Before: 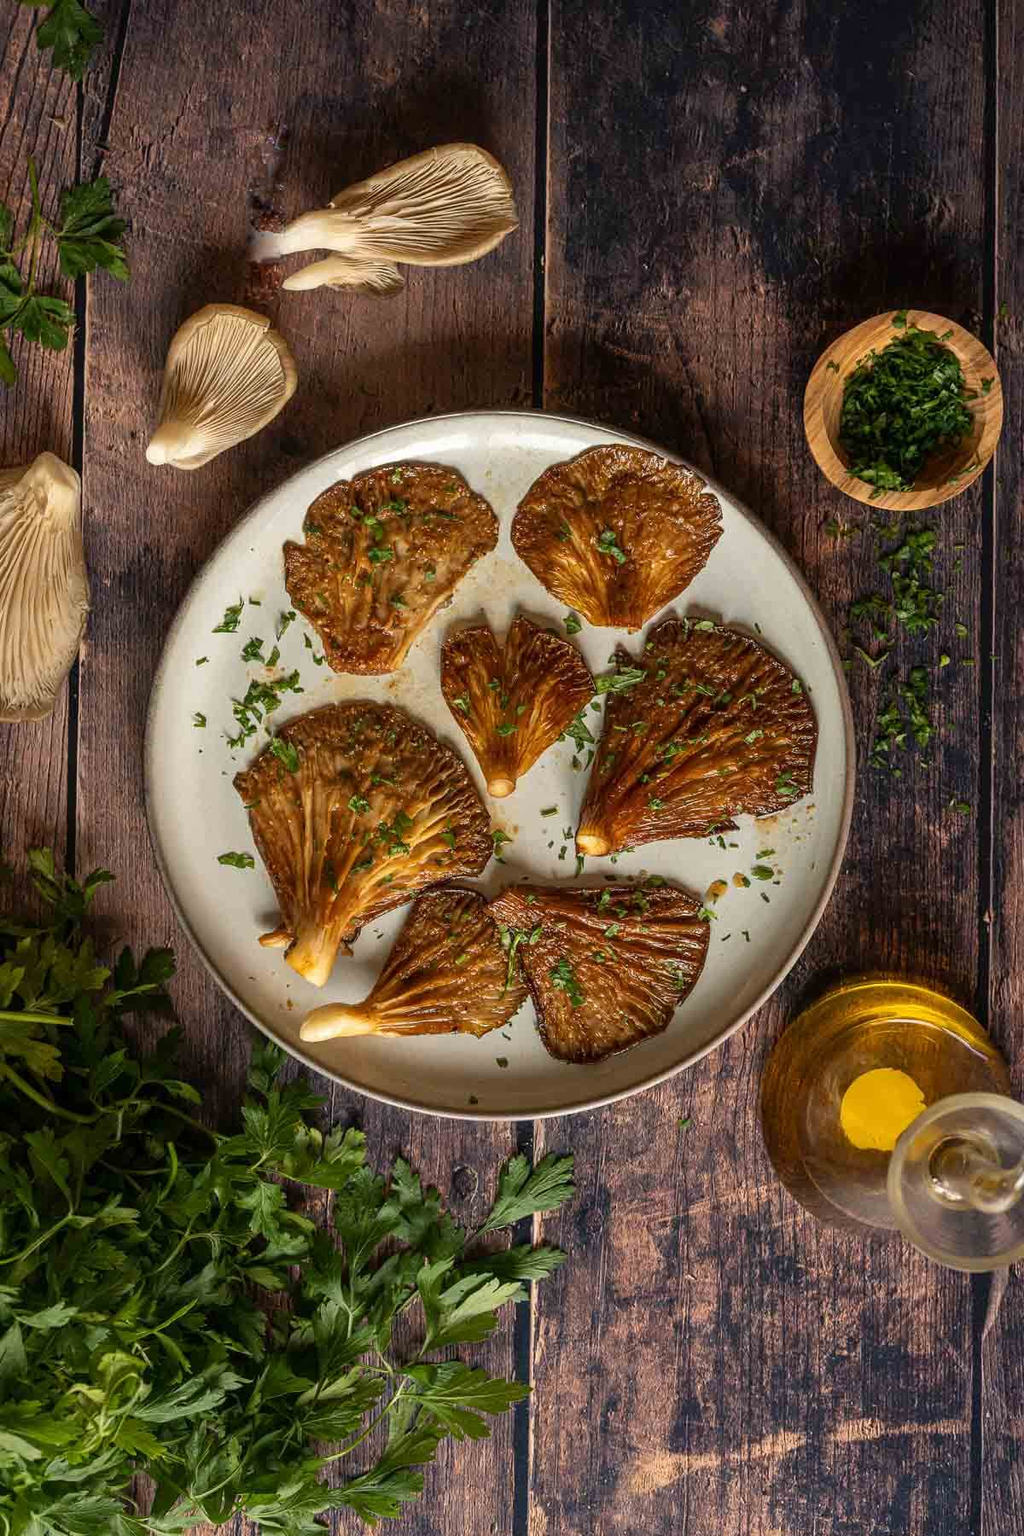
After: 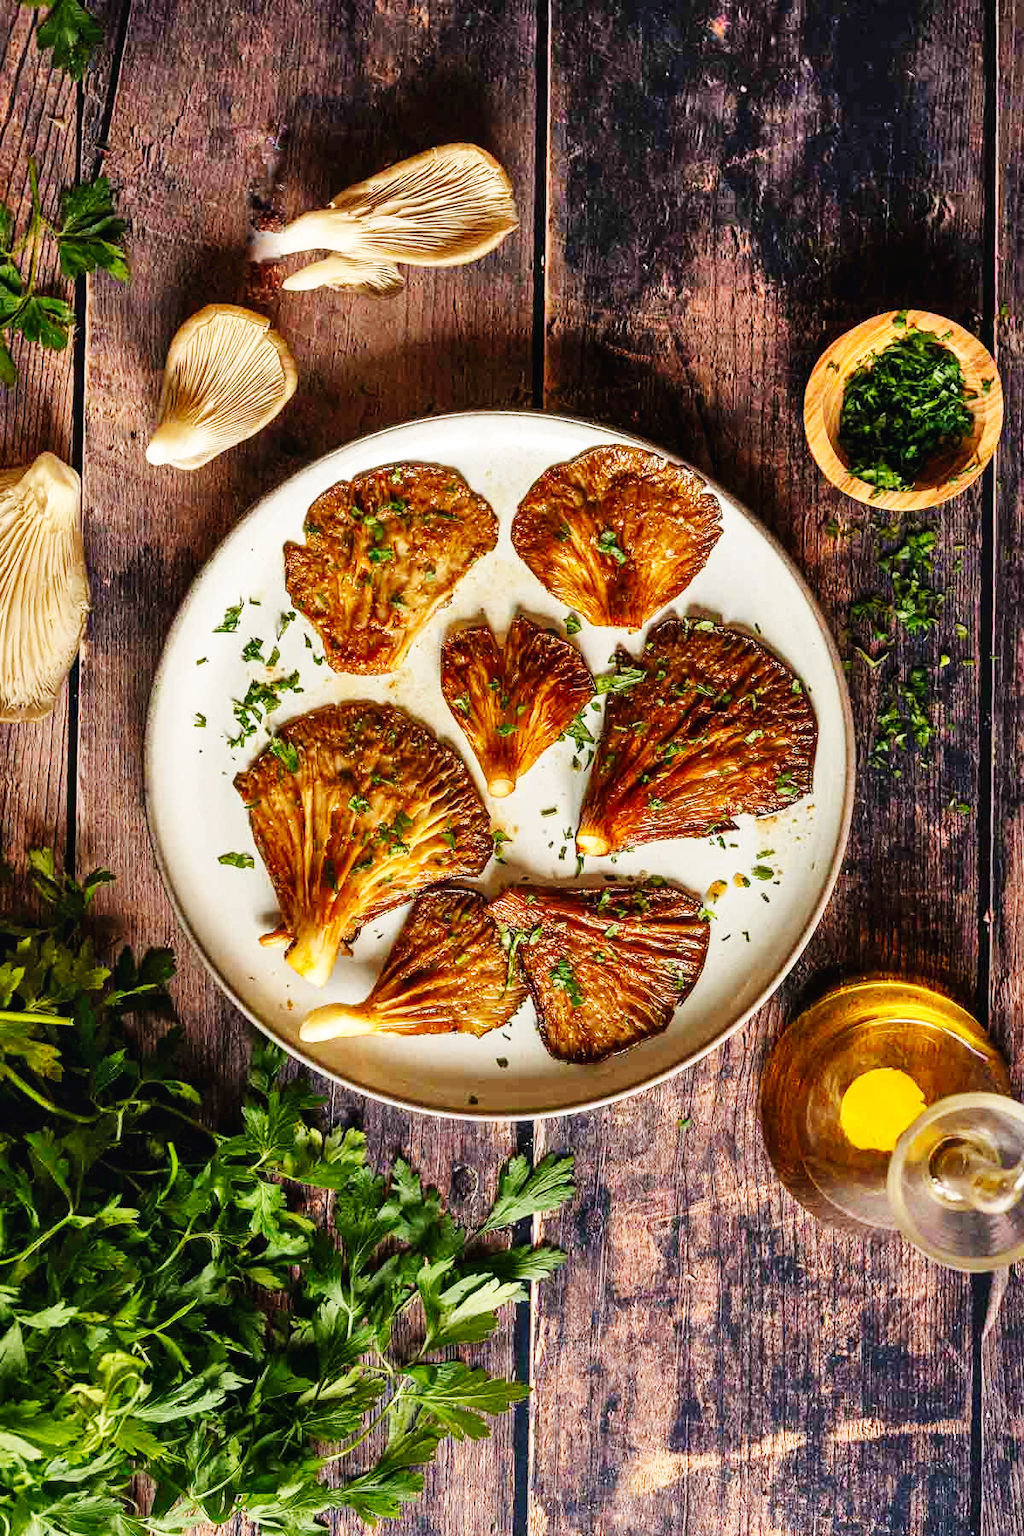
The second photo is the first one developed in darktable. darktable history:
exposure: exposure -0.242 EV, compensate highlight preservation false
shadows and highlights: shadows 52.42, soften with gaussian
base curve: curves: ch0 [(0, 0.003) (0.001, 0.002) (0.006, 0.004) (0.02, 0.022) (0.048, 0.086) (0.094, 0.234) (0.162, 0.431) (0.258, 0.629) (0.385, 0.8) (0.548, 0.918) (0.751, 0.988) (1, 1)], preserve colors none
